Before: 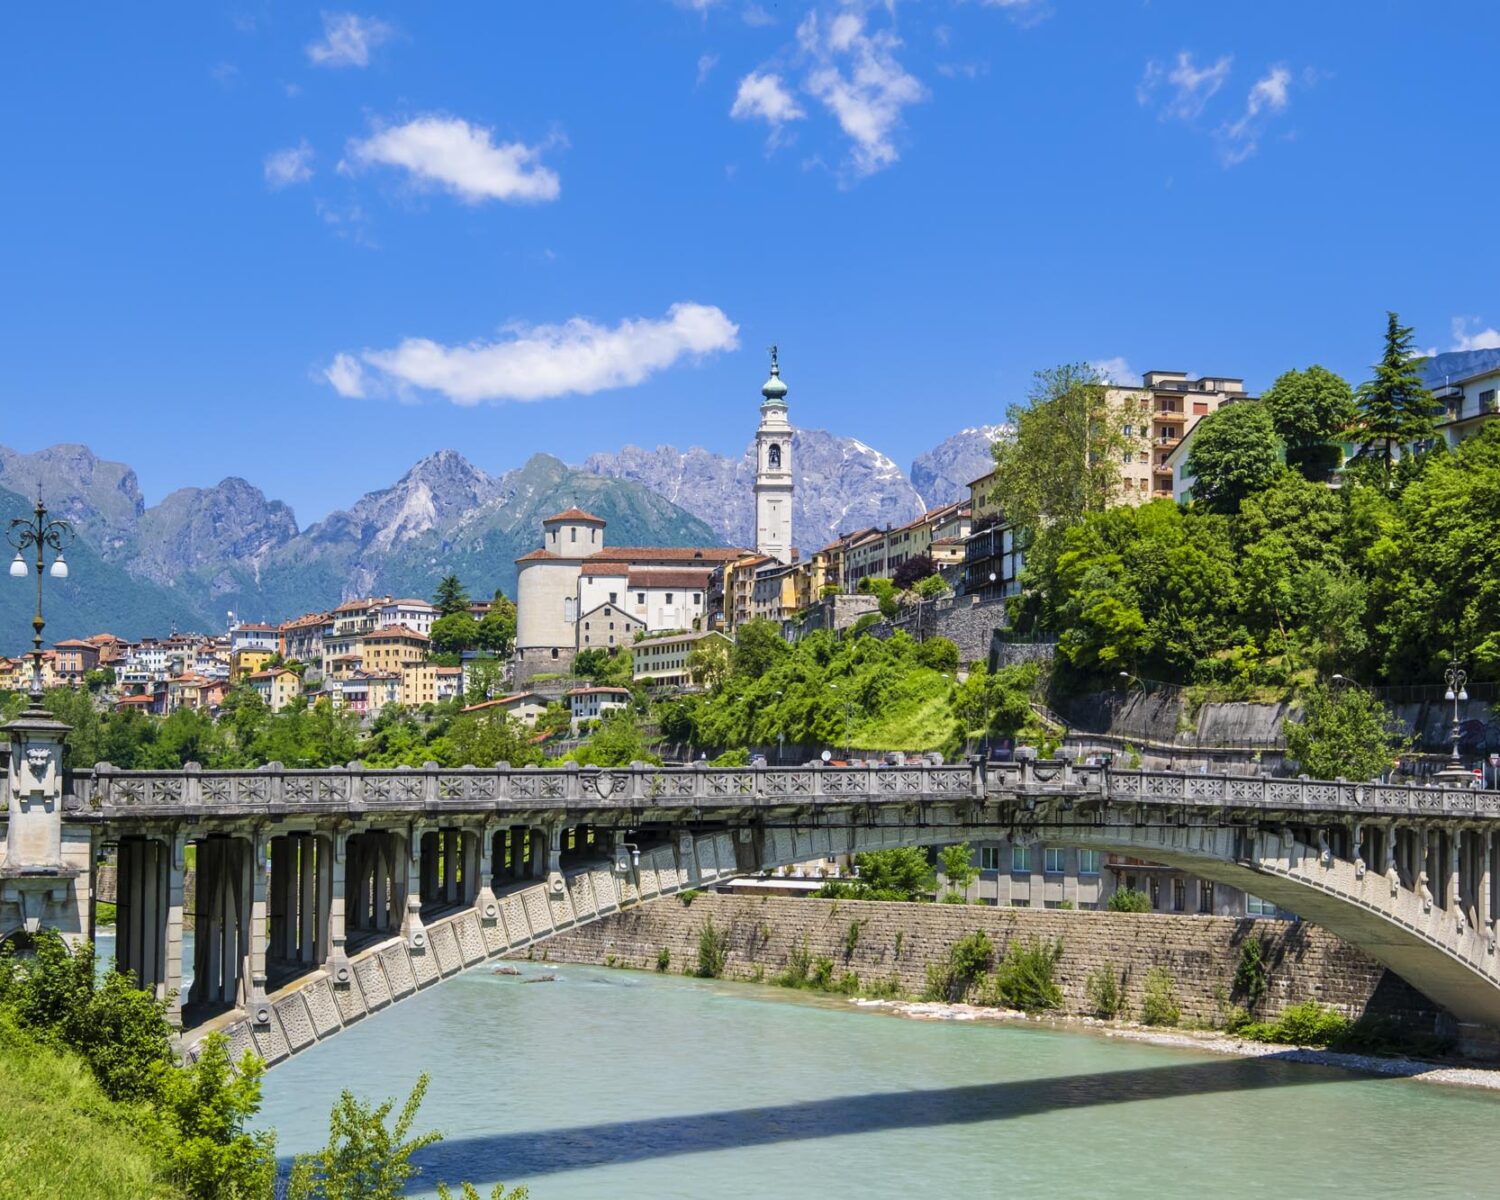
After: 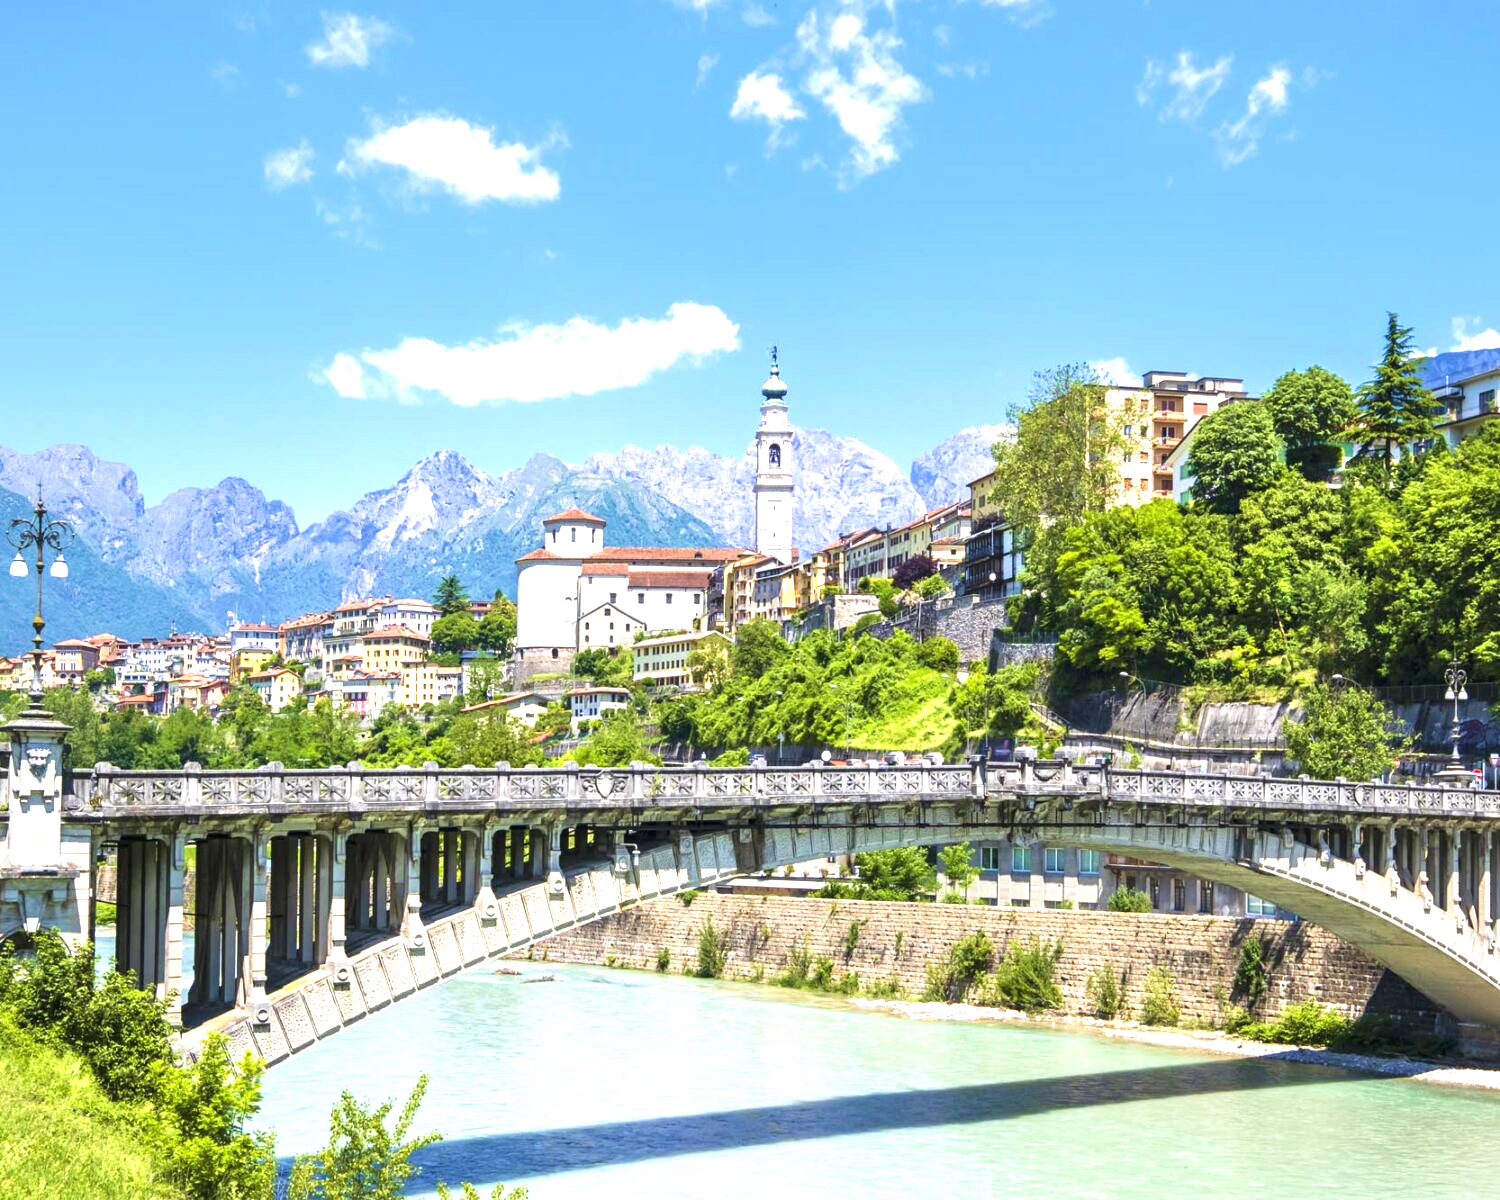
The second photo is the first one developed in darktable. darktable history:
exposure: black level correction 0, exposure 1.2 EV, compensate highlight preservation false
velvia: on, module defaults
